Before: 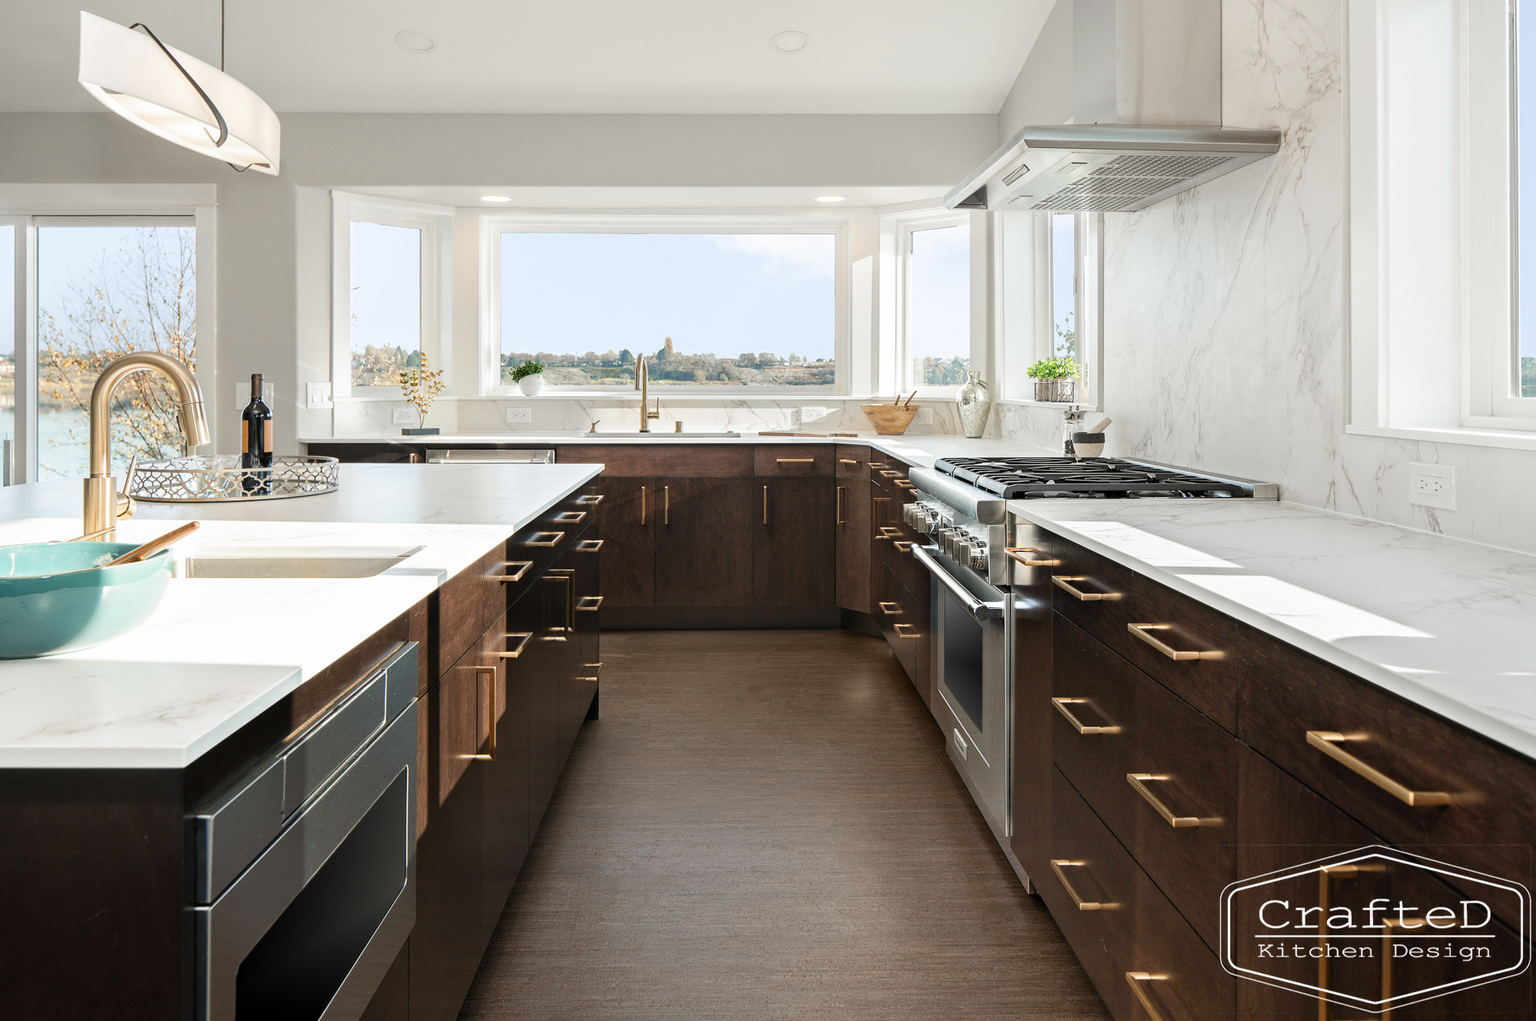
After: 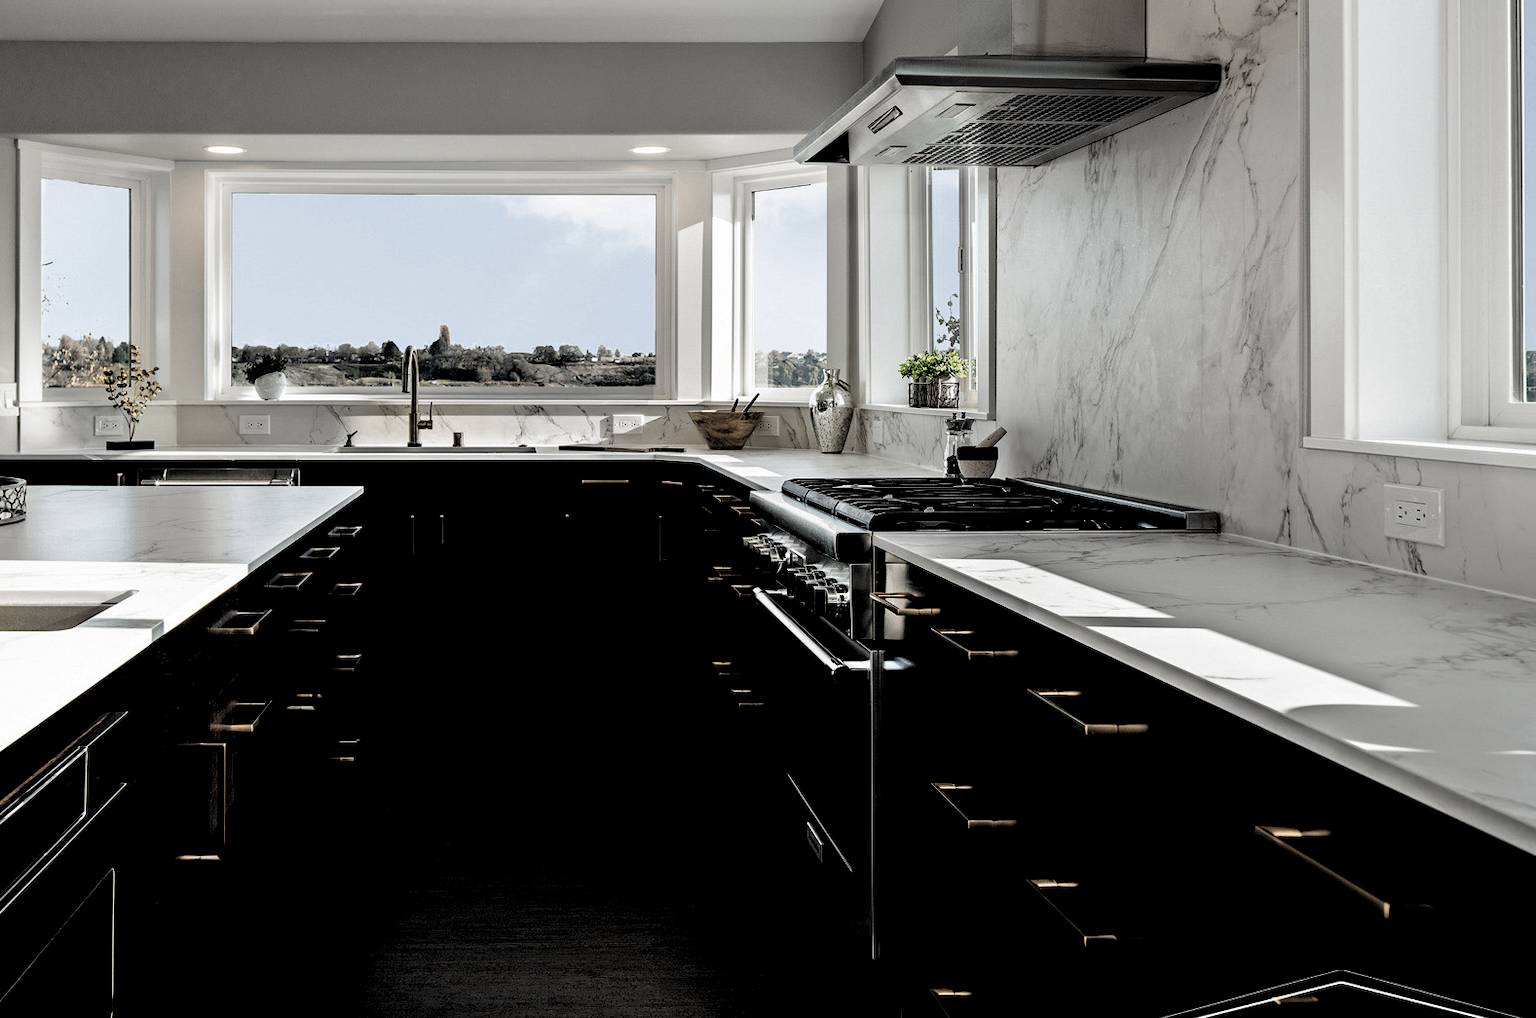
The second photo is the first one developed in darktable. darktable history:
levels: levels [0.514, 0.759, 1]
crop and rotate: left 20.74%, top 7.912%, right 0.375%, bottom 13.378%
